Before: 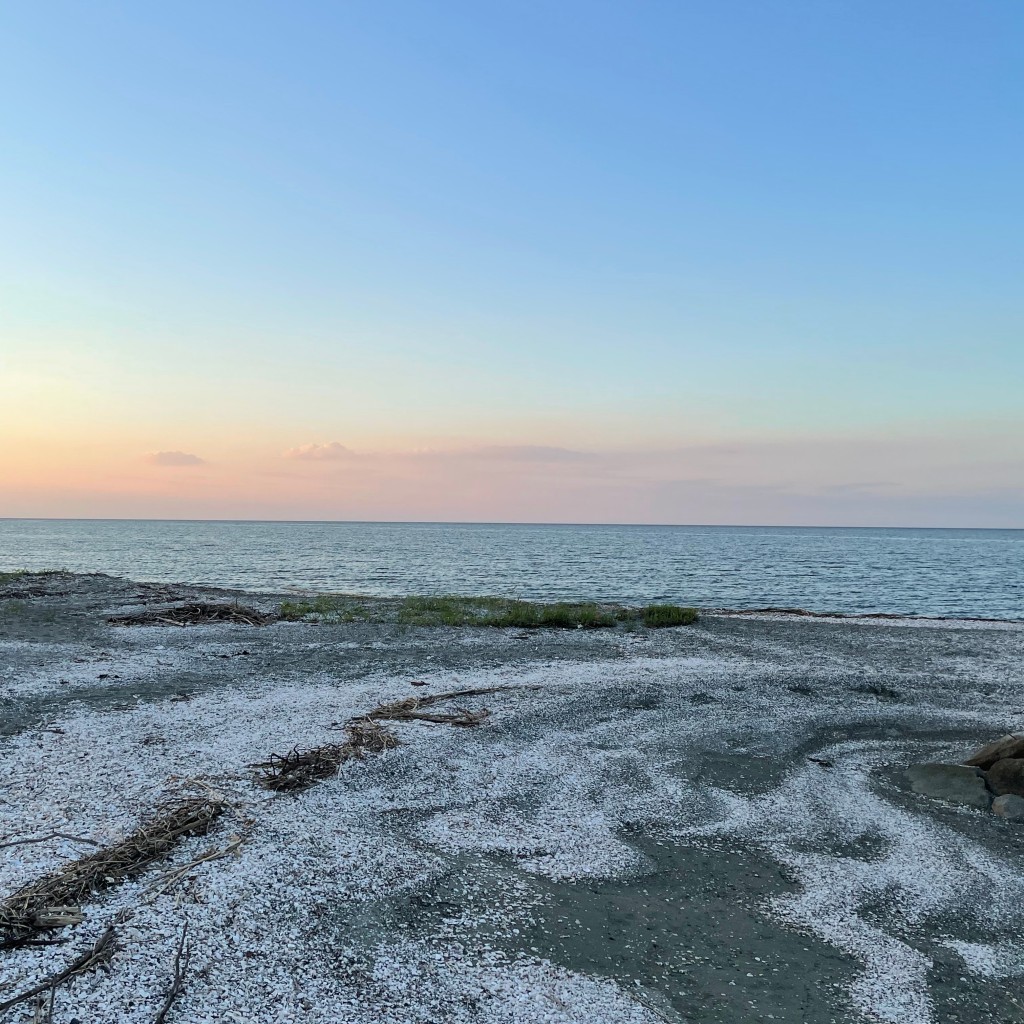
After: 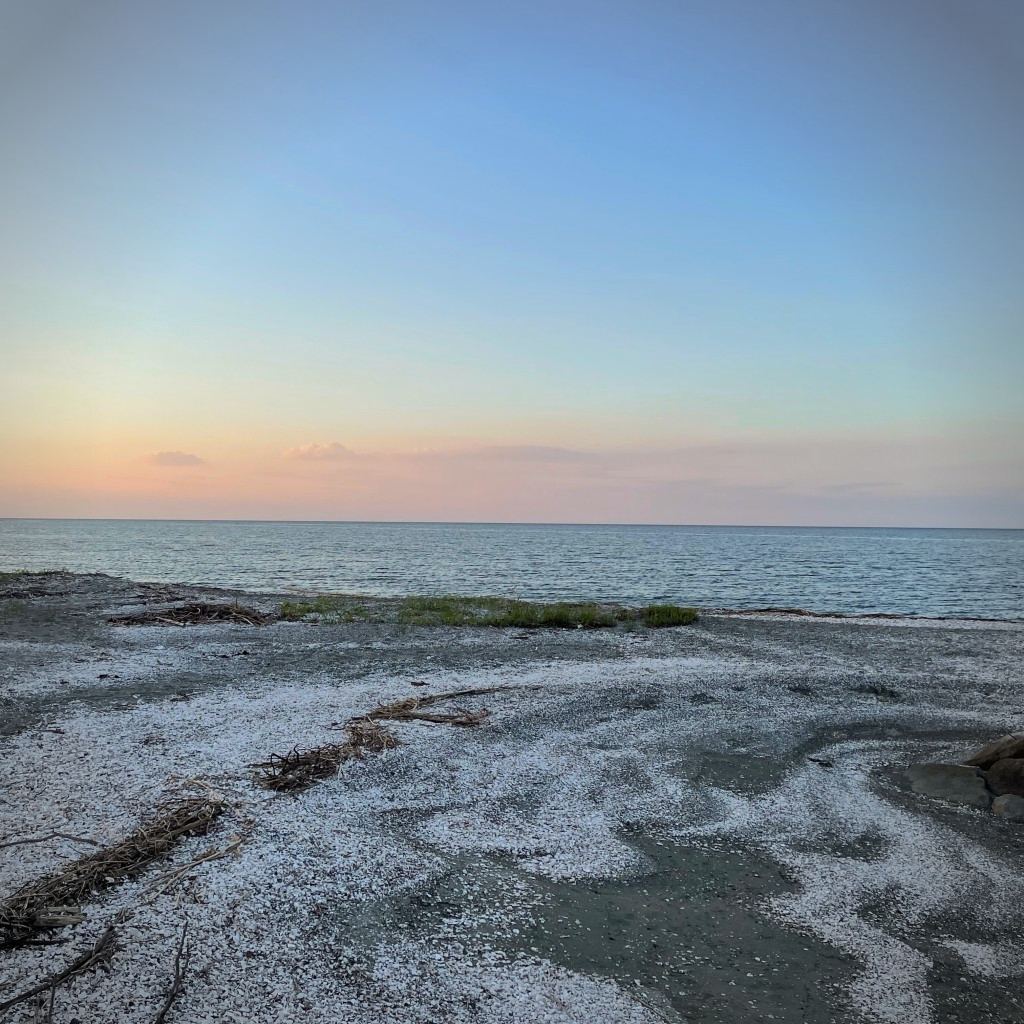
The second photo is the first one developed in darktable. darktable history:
color balance rgb: shadows lift › luminance 0.78%, shadows lift › chroma 0.313%, shadows lift › hue 21.8°, power › luminance -3.555%, power › chroma 0.563%, power › hue 43.24°, perceptual saturation grading › global saturation 19.758%, global vibrance -17.411%, contrast -5.801%
vignetting: automatic ratio true, unbound false
